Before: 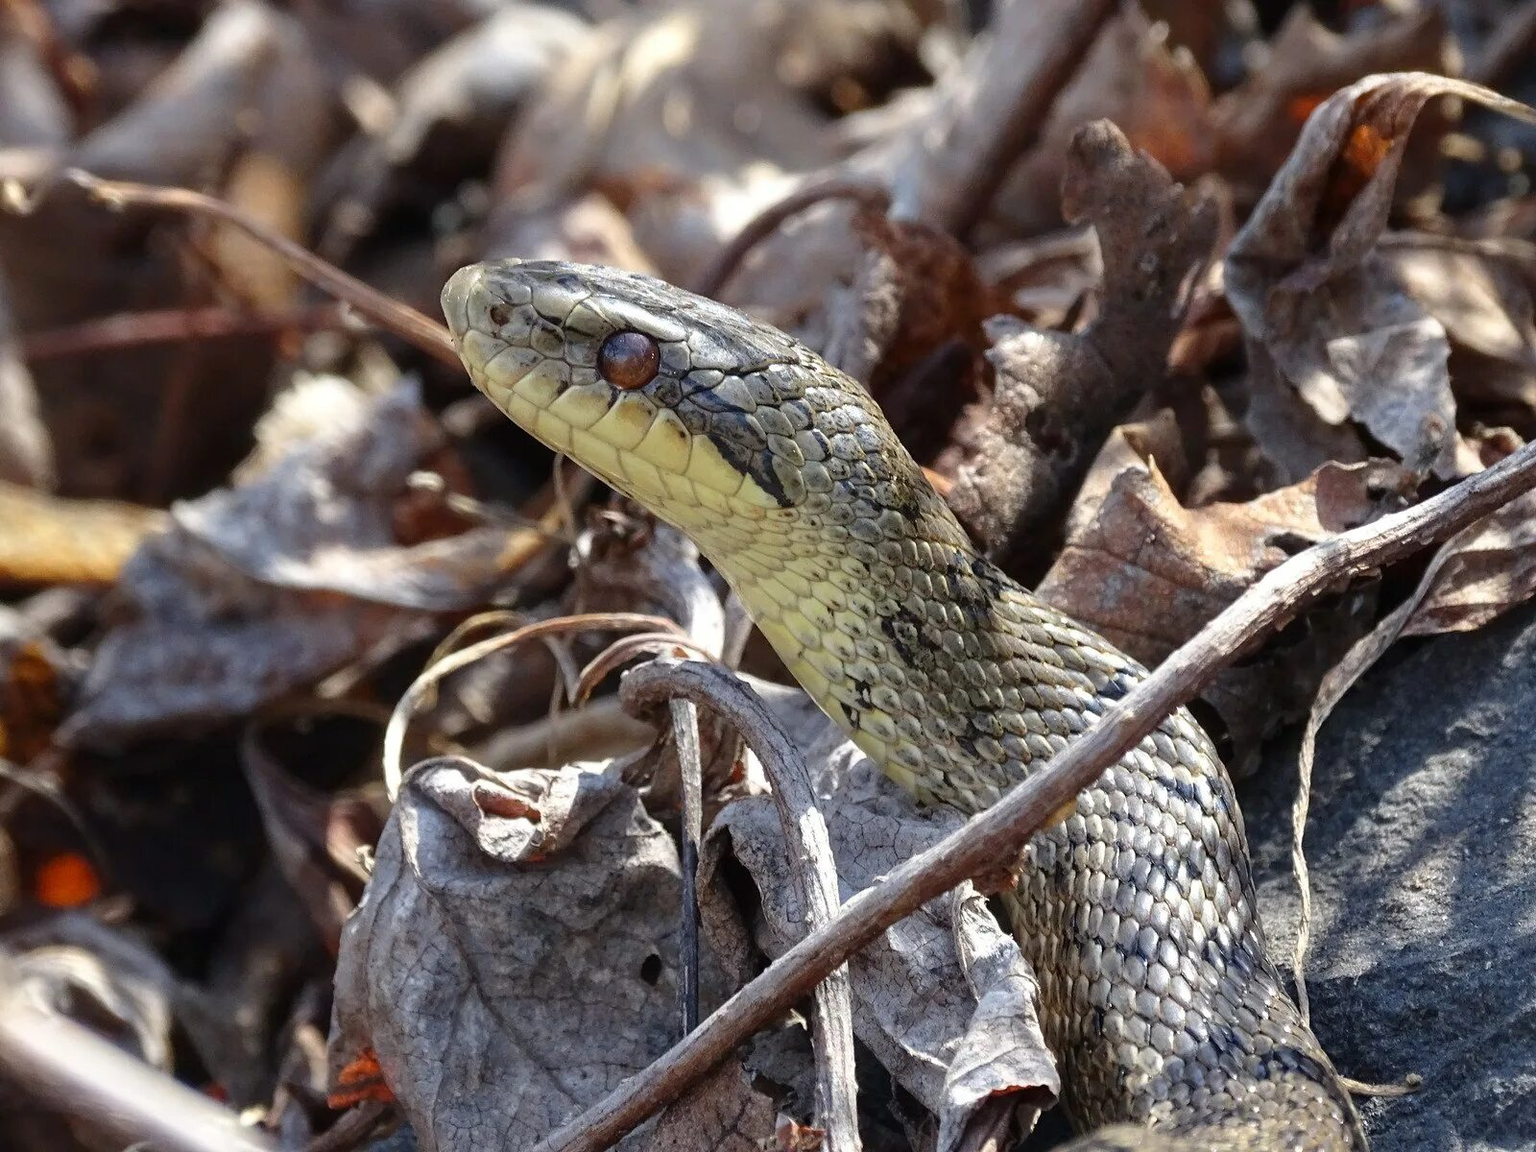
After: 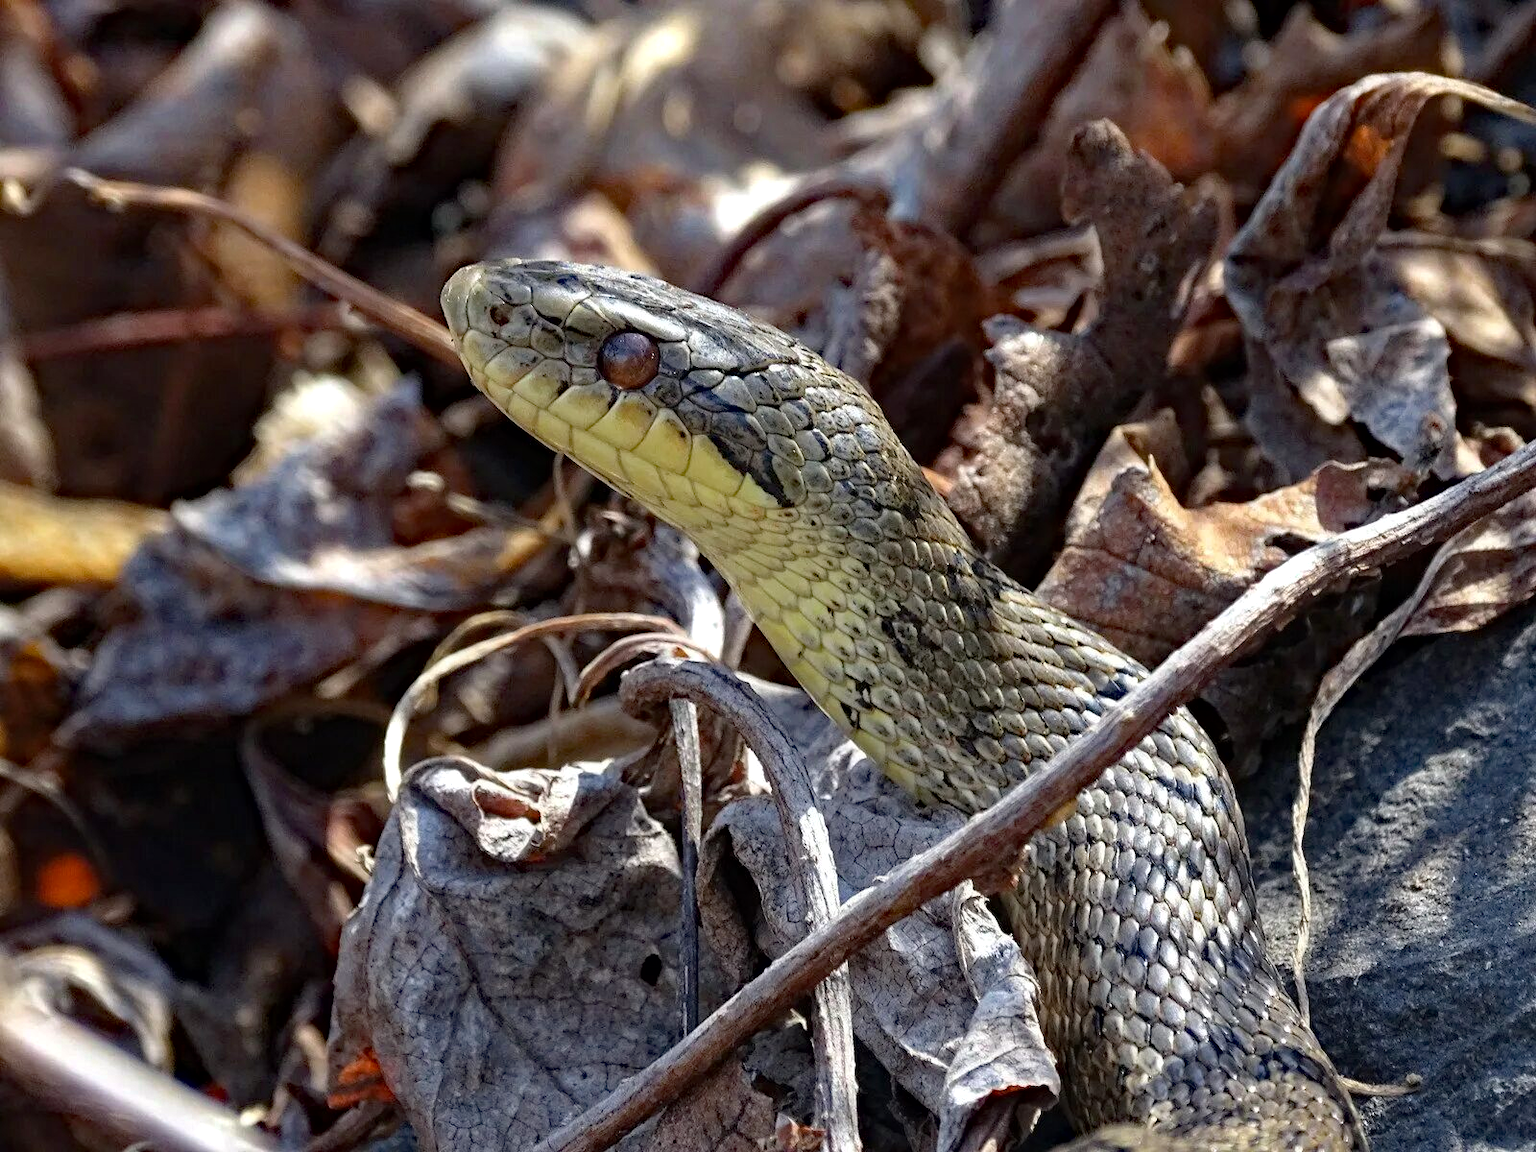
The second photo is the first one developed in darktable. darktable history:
contrast brightness saturation: saturation -0.05
haze removal: strength 0.5, distance 0.43, compatibility mode true, adaptive false
